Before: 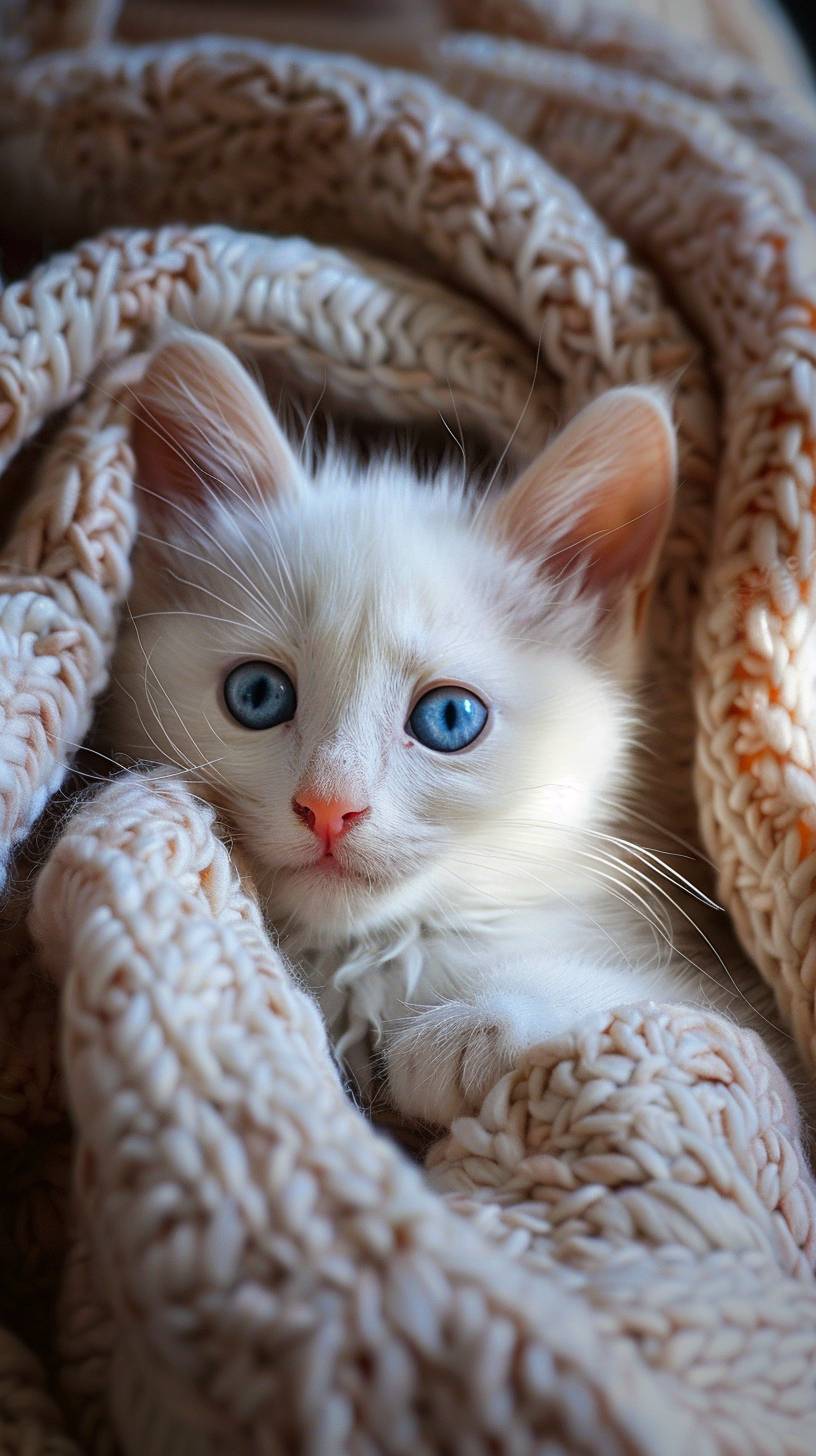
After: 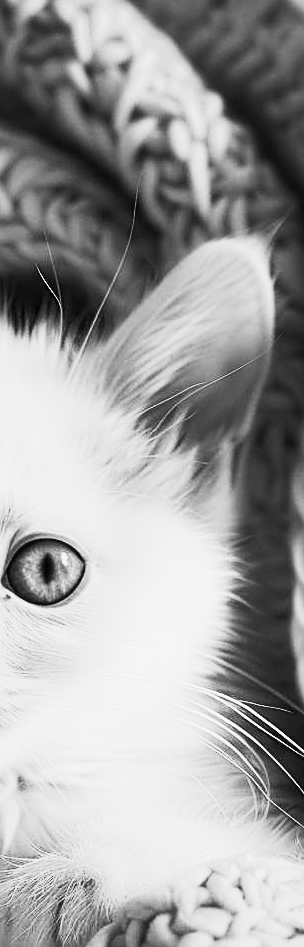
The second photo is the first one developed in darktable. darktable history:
filmic rgb: black relative exposure -6.14 EV, white relative exposure 6.97 EV, threshold 5.97 EV, hardness 2.25, color science v5 (2021), contrast in shadows safe, contrast in highlights safe, enable highlight reconstruction true
crop and rotate: left 49.509%, top 10.129%, right 13.163%, bottom 24.772%
sharpen: on, module defaults
contrast brightness saturation: contrast 0.525, brightness 0.478, saturation -0.986
